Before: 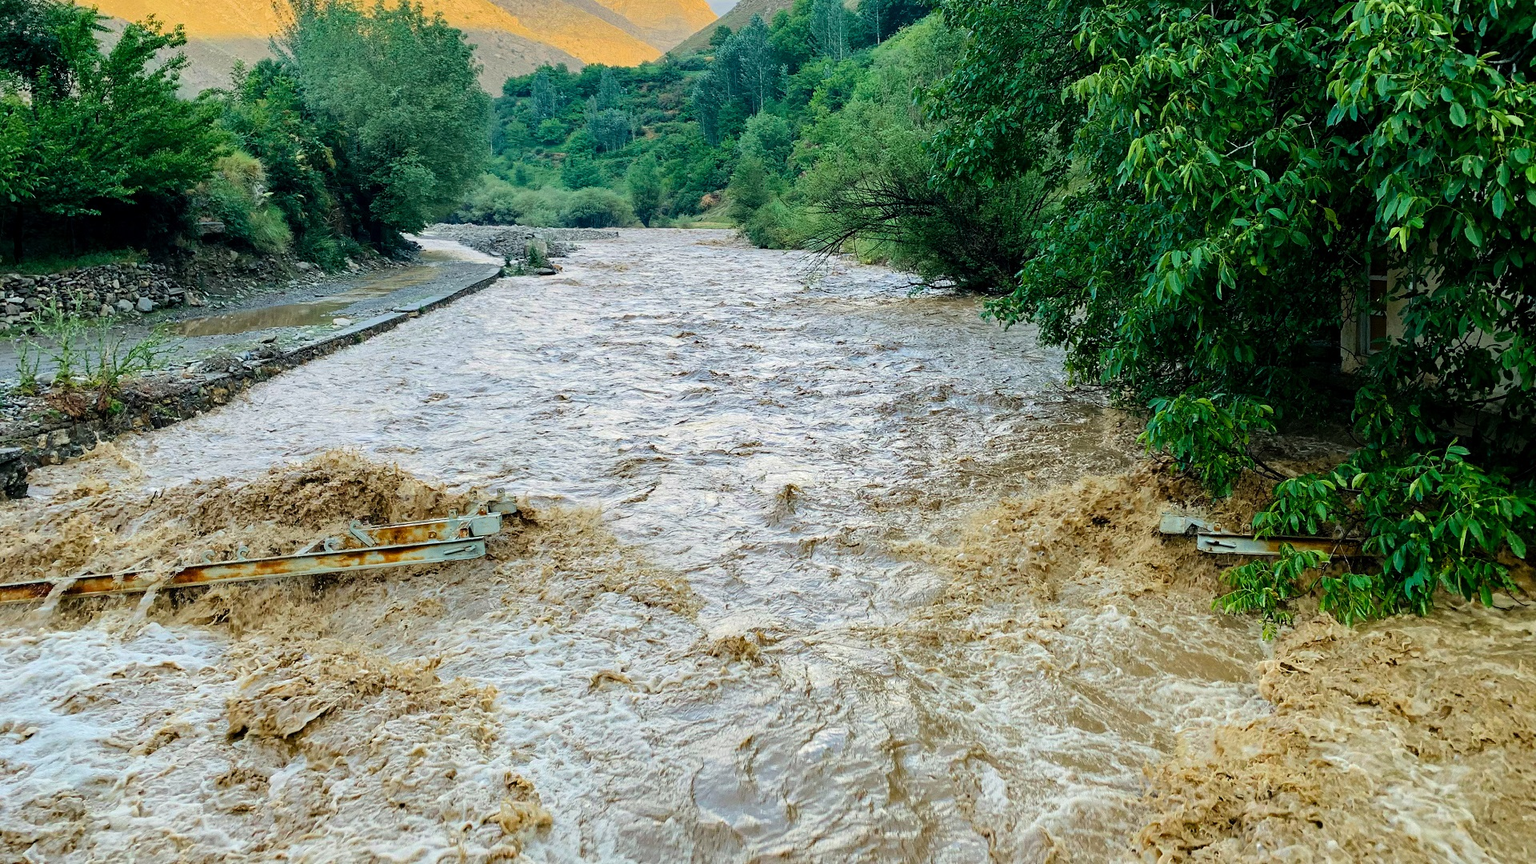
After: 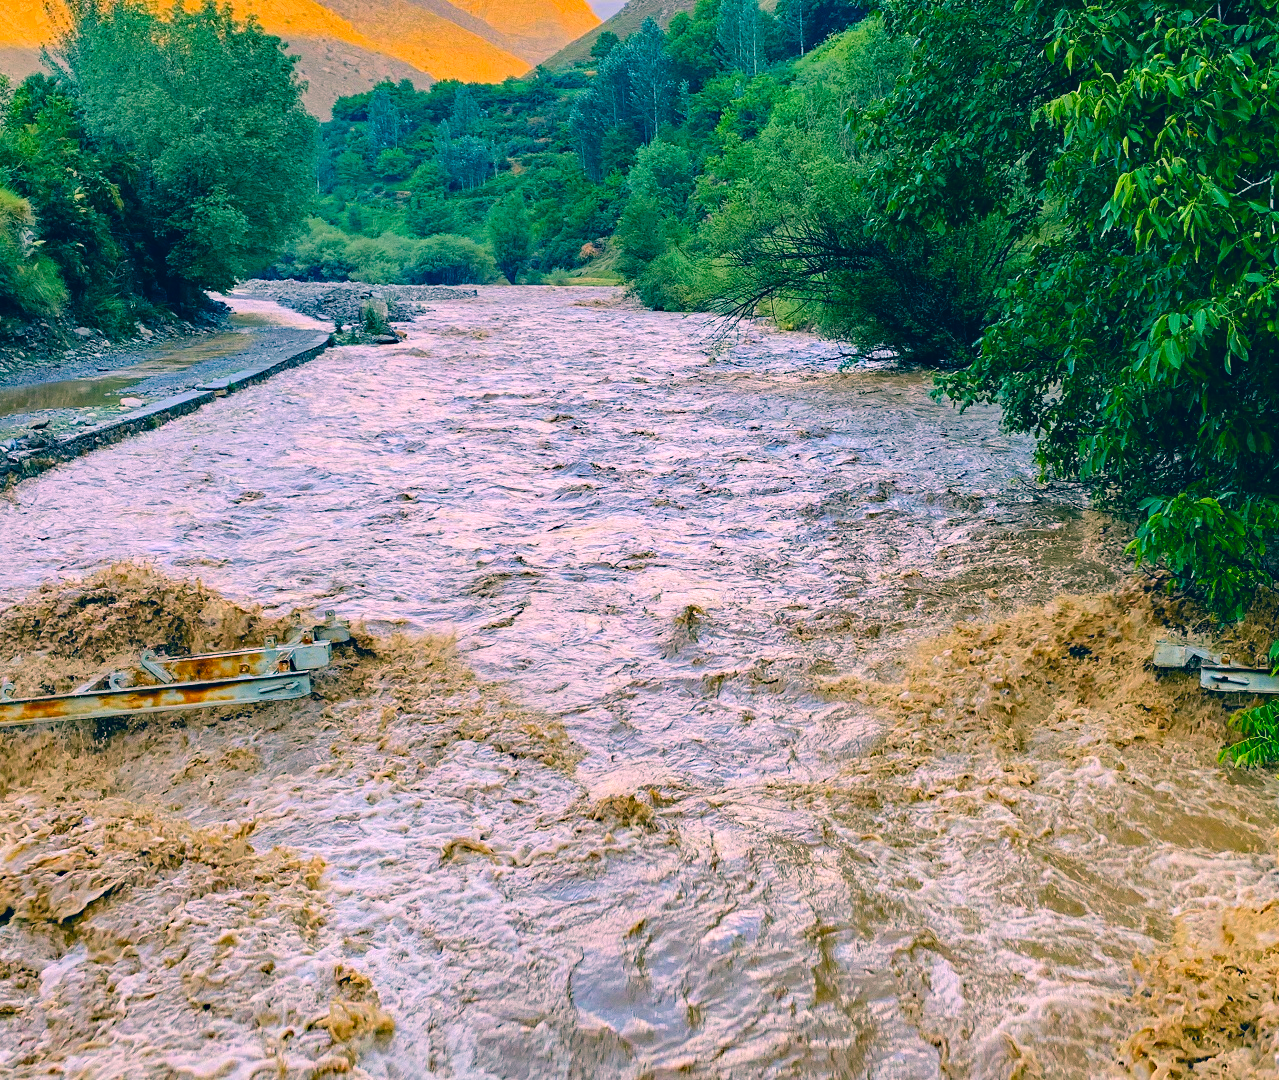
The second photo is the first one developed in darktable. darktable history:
color correction: highlights a* 17.03, highlights b* 0.205, shadows a* -15.38, shadows b* -14.56, saturation 1.5
crop: left 15.419%, right 17.914%
haze removal: compatibility mode true, adaptive false
